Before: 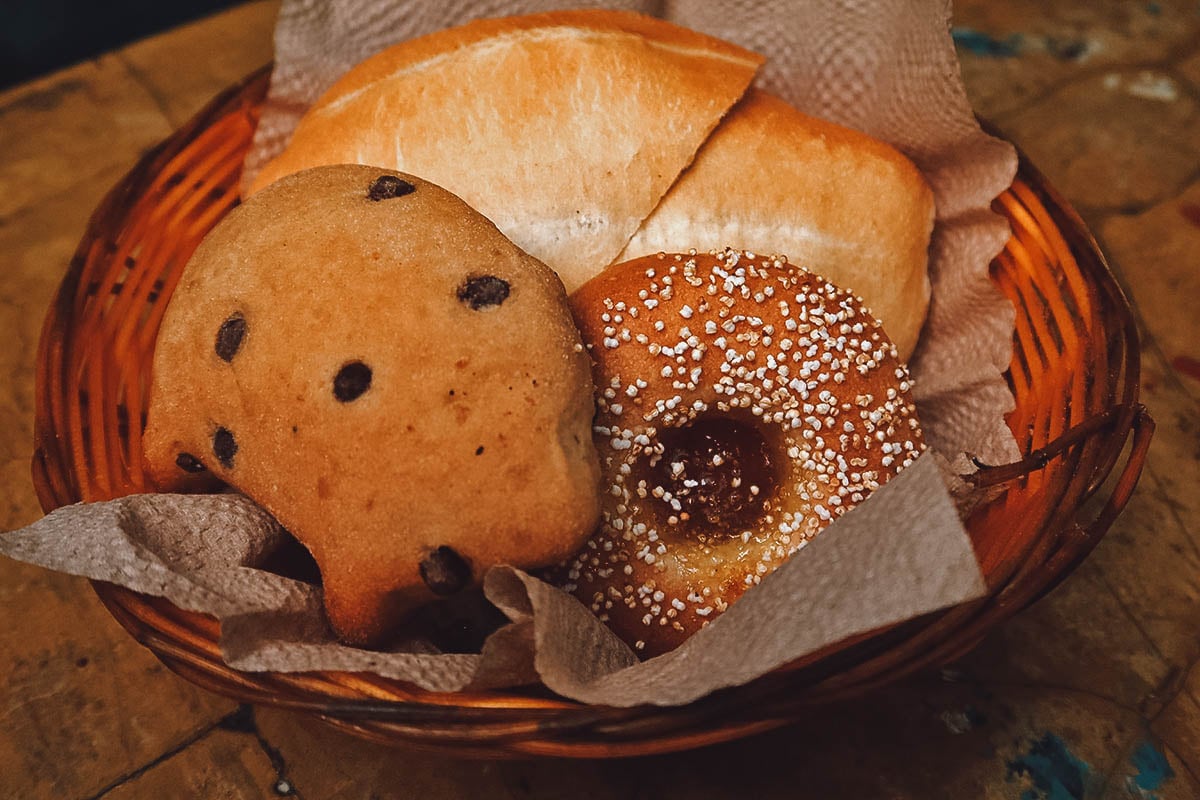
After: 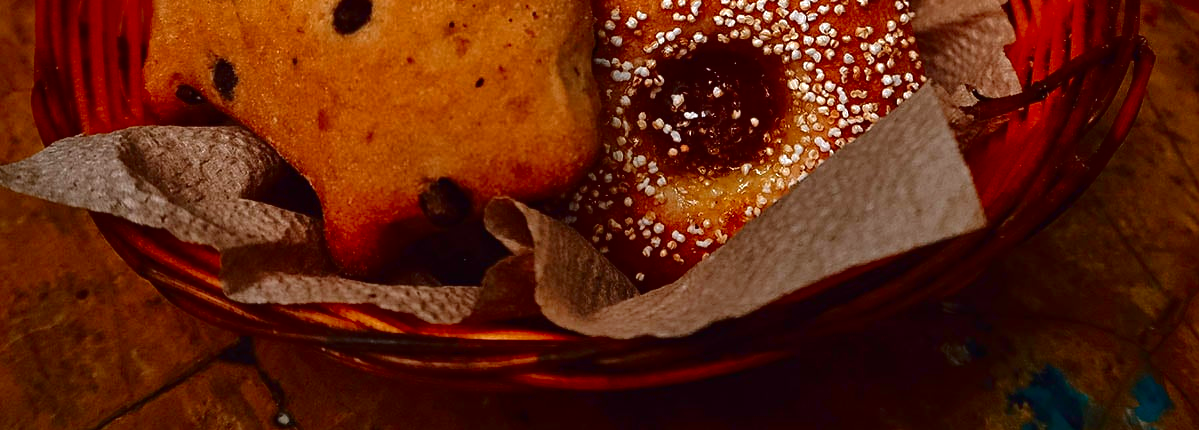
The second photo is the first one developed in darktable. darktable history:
contrast brightness saturation: contrast 0.13, brightness -0.24, saturation 0.14
shadows and highlights: on, module defaults
crop and rotate: top 46.237%
tone equalizer: -8 EV -0.417 EV, -7 EV -0.389 EV, -6 EV -0.333 EV, -5 EV -0.222 EV, -3 EV 0.222 EV, -2 EV 0.333 EV, -1 EV 0.389 EV, +0 EV 0.417 EV, edges refinement/feathering 500, mask exposure compensation -1.57 EV, preserve details no
